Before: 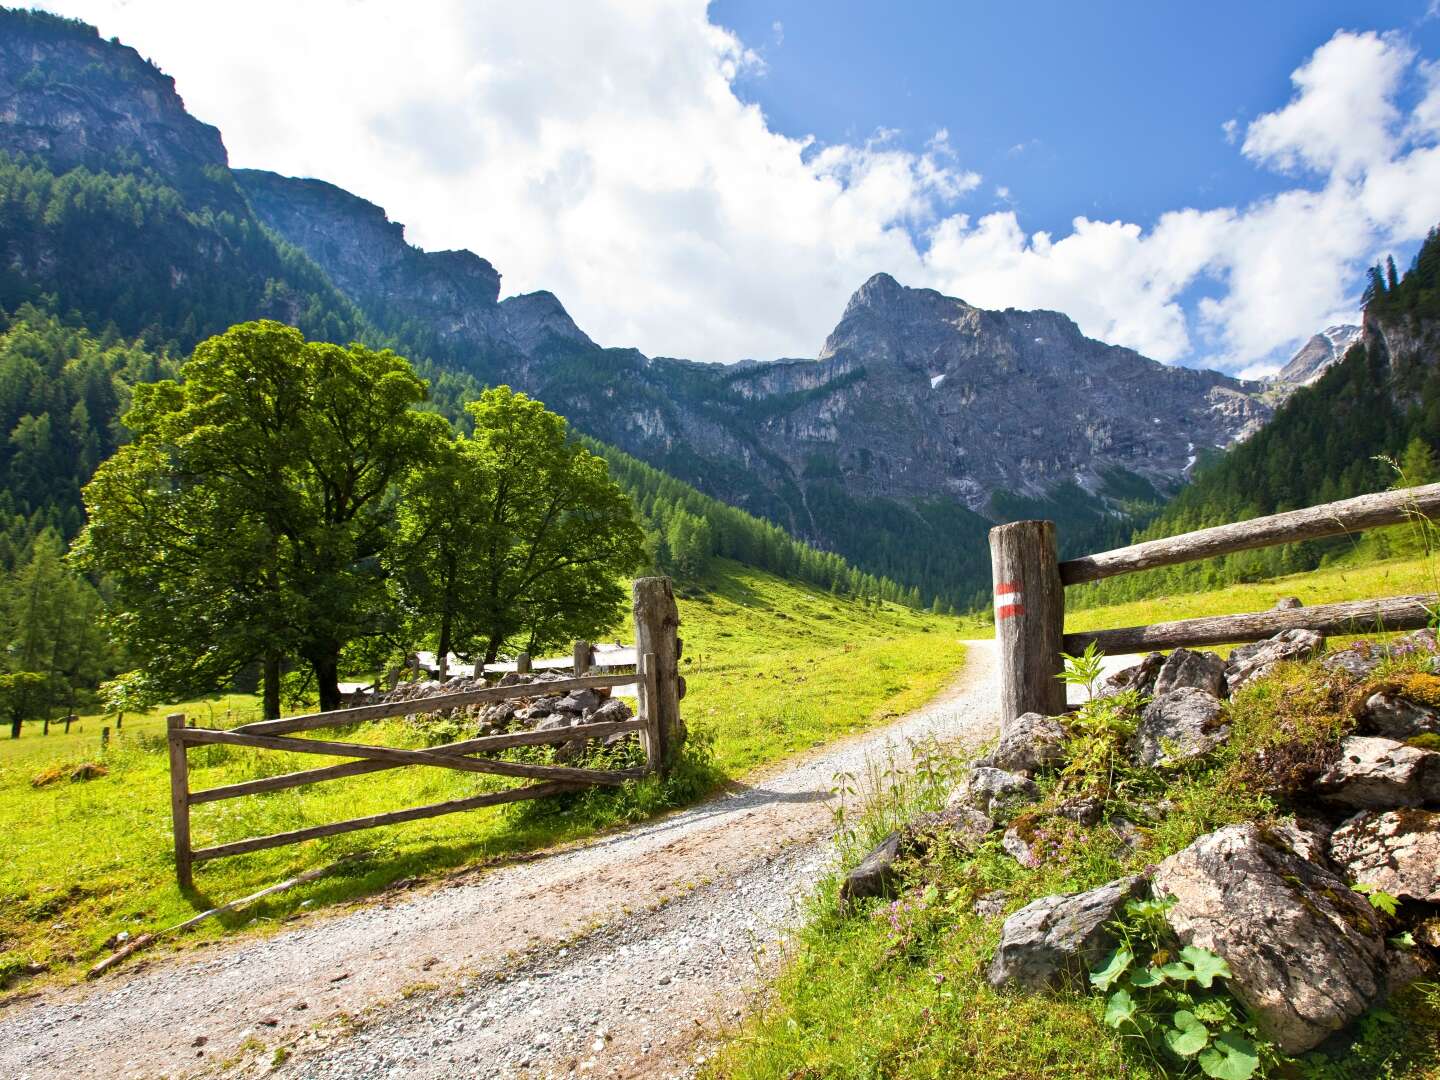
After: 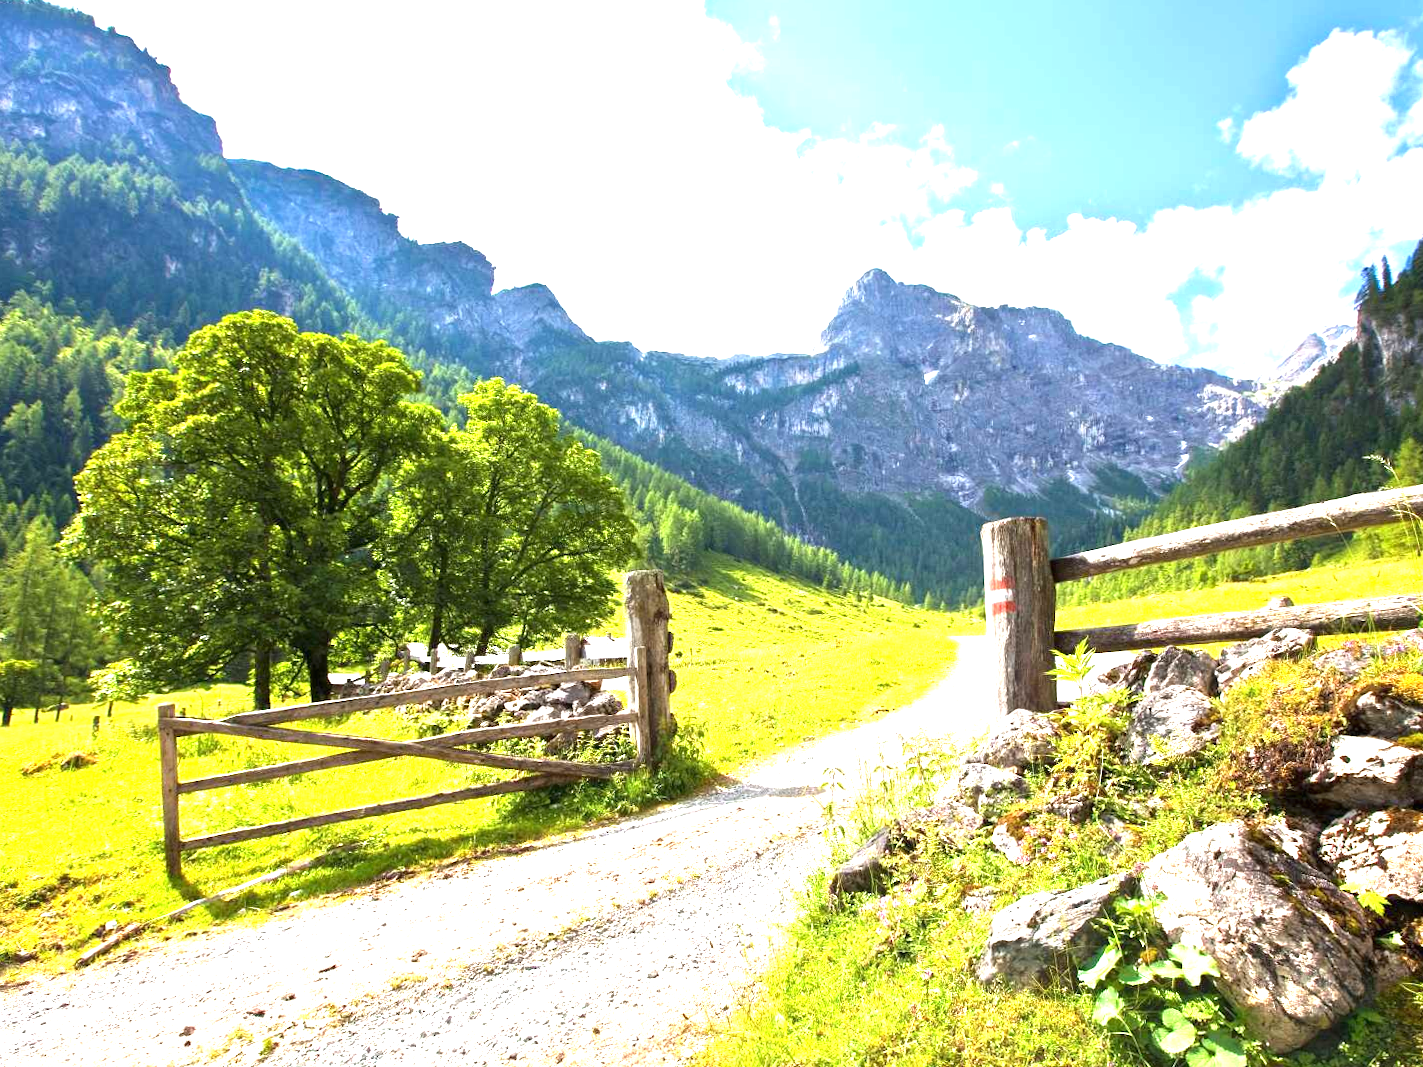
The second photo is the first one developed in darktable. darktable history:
crop and rotate: angle -0.5°
exposure: black level correction 0, exposure 1.5 EV, compensate exposure bias true, compensate highlight preservation false
